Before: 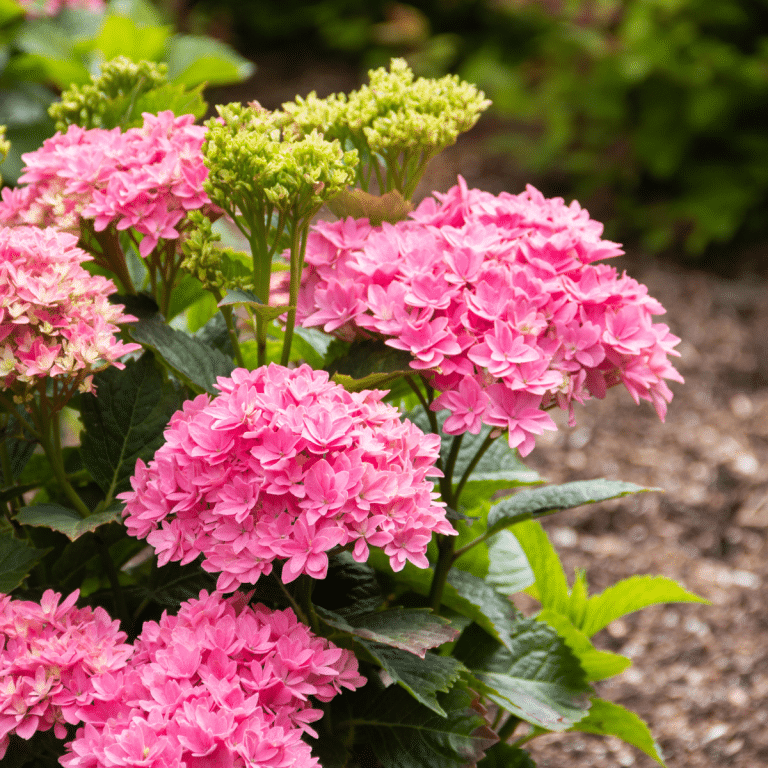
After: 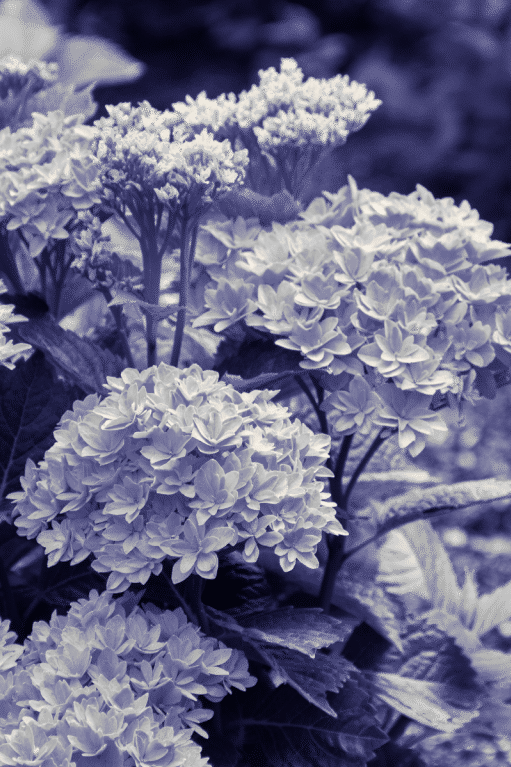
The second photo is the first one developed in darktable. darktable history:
split-toning: shadows › hue 242.67°, shadows › saturation 0.733, highlights › hue 45.33°, highlights › saturation 0.667, balance -53.304, compress 21.15%
color correction: highlights a* 5.59, highlights b* 5.24, saturation 0.68
crop and rotate: left 14.436%, right 18.898%
monochrome: on, module defaults
